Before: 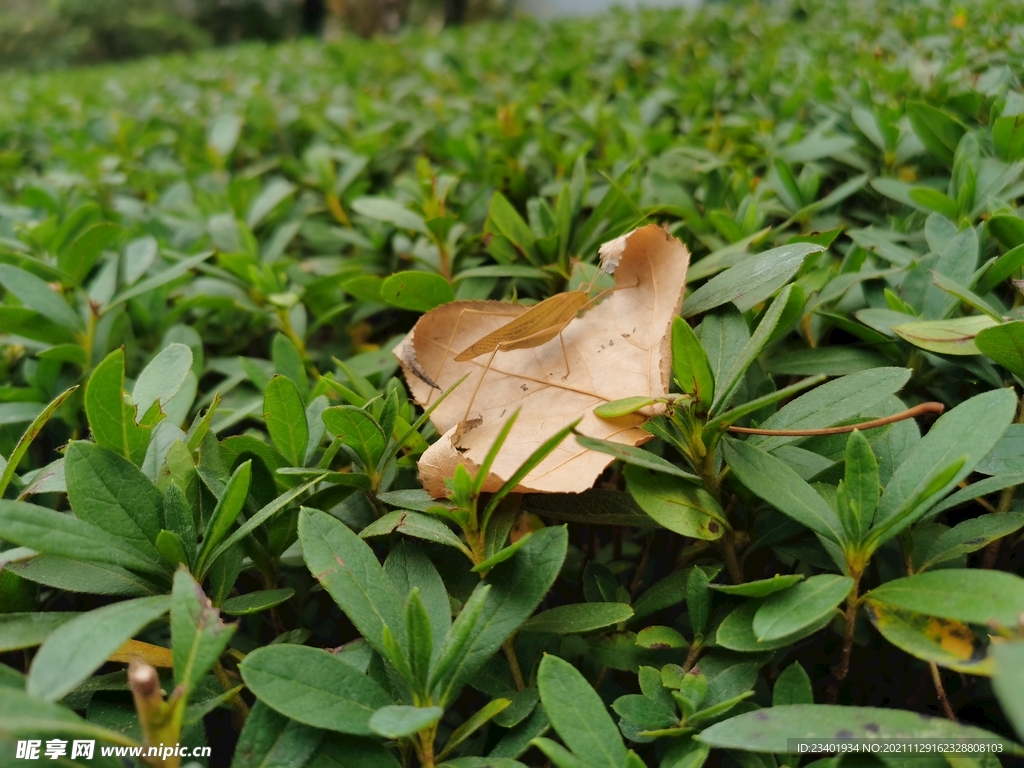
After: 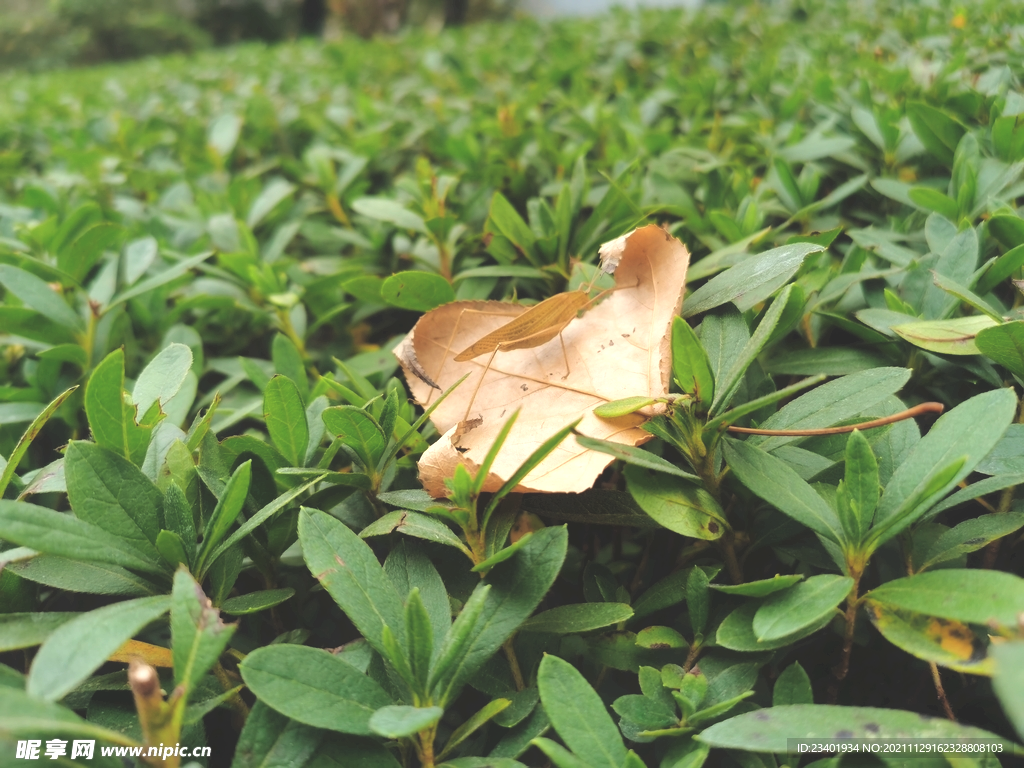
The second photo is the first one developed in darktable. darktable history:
tone equalizer: -8 EV -0.71 EV, -7 EV -0.679 EV, -6 EV -0.61 EV, -5 EV -0.399 EV, -3 EV 0.392 EV, -2 EV 0.6 EV, -1 EV 0.7 EV, +0 EV 0.74 EV
exposure: black level correction -0.025, exposure -0.119 EV, compensate highlight preservation false
shadows and highlights: shadows 19.97, highlights -19.89, soften with gaussian
